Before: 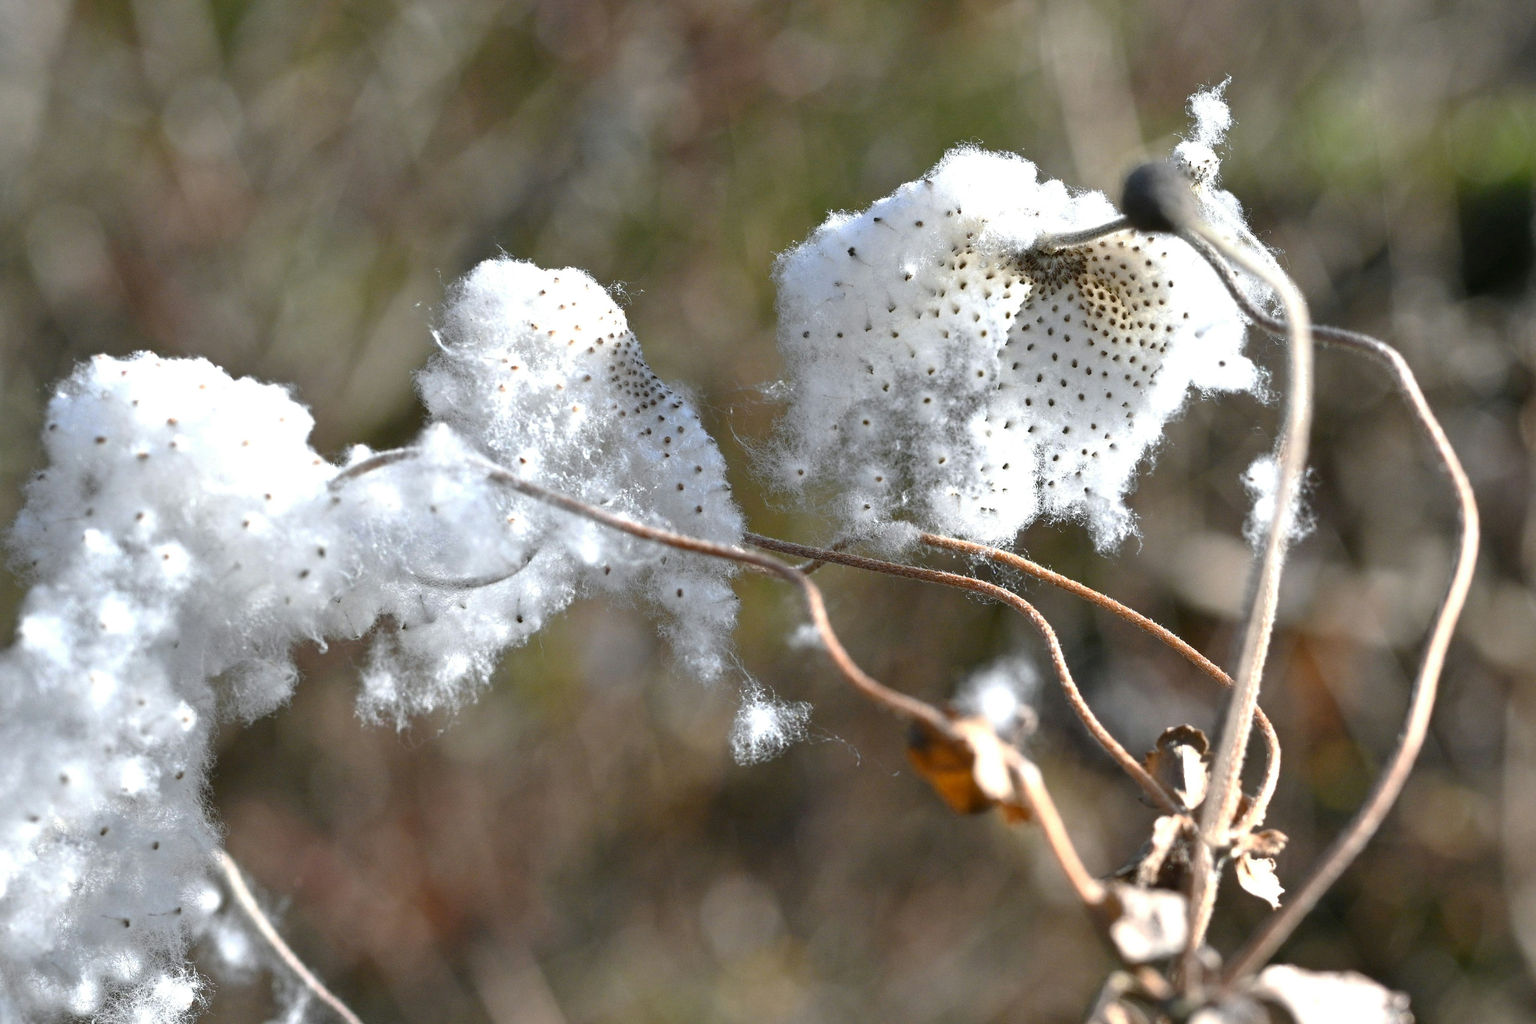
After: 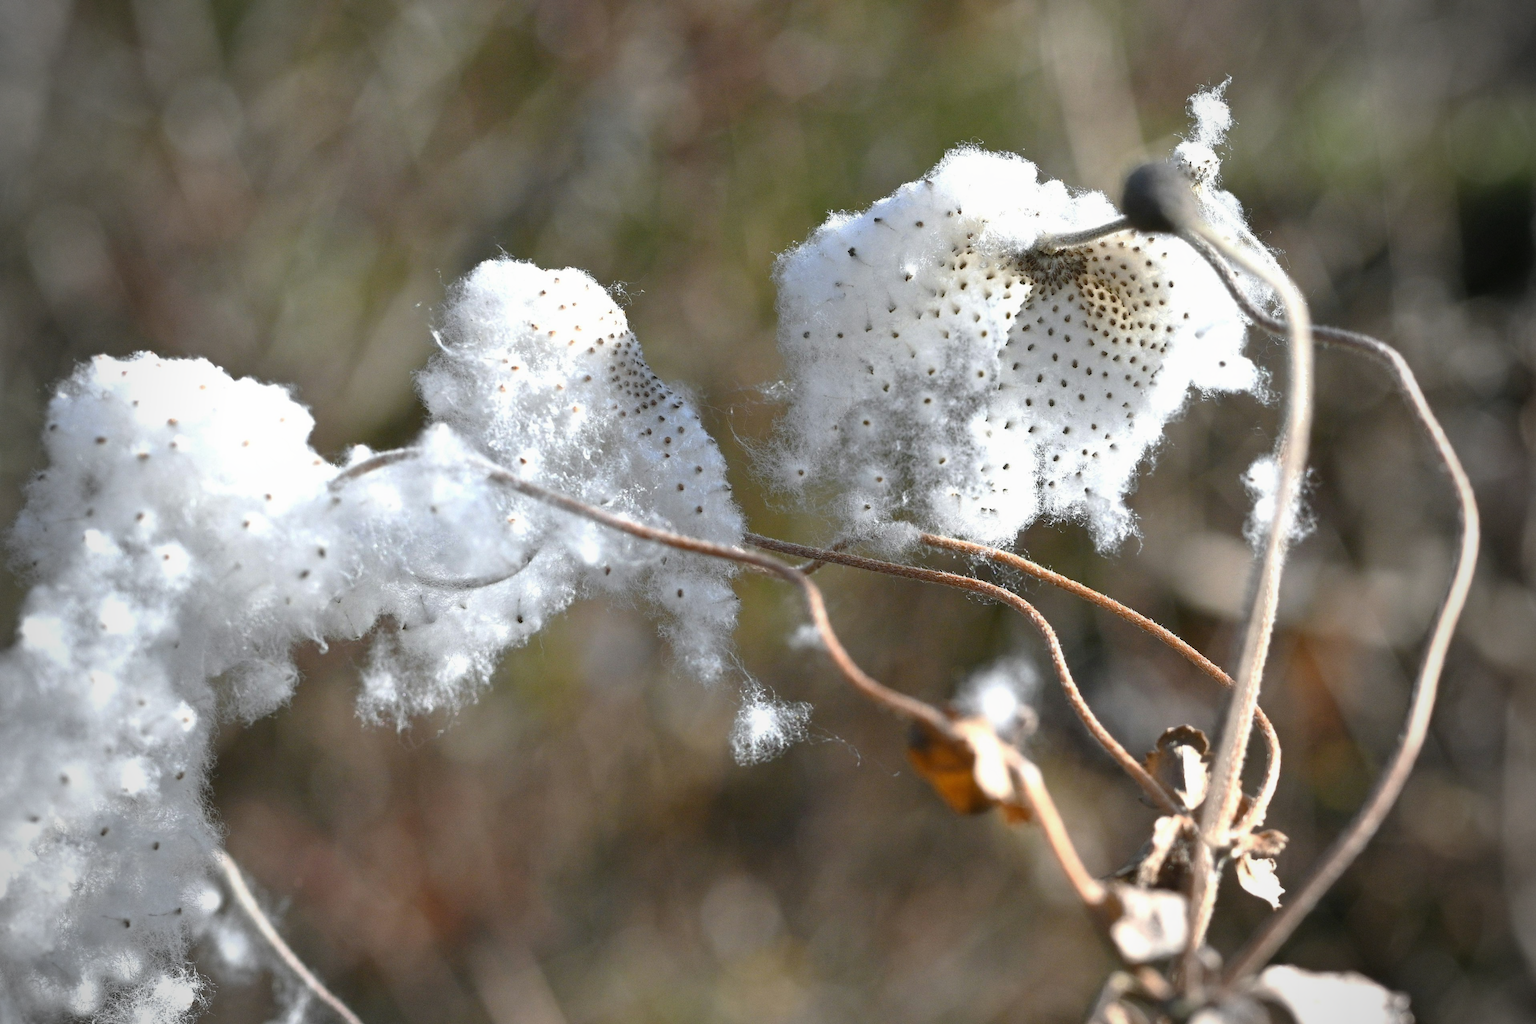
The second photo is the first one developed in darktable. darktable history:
vignetting: fall-off start 71.74%
contrast equalizer: octaves 7, y [[0.6 ×6], [0.55 ×6], [0 ×6], [0 ×6], [0 ×6]], mix -0.2
